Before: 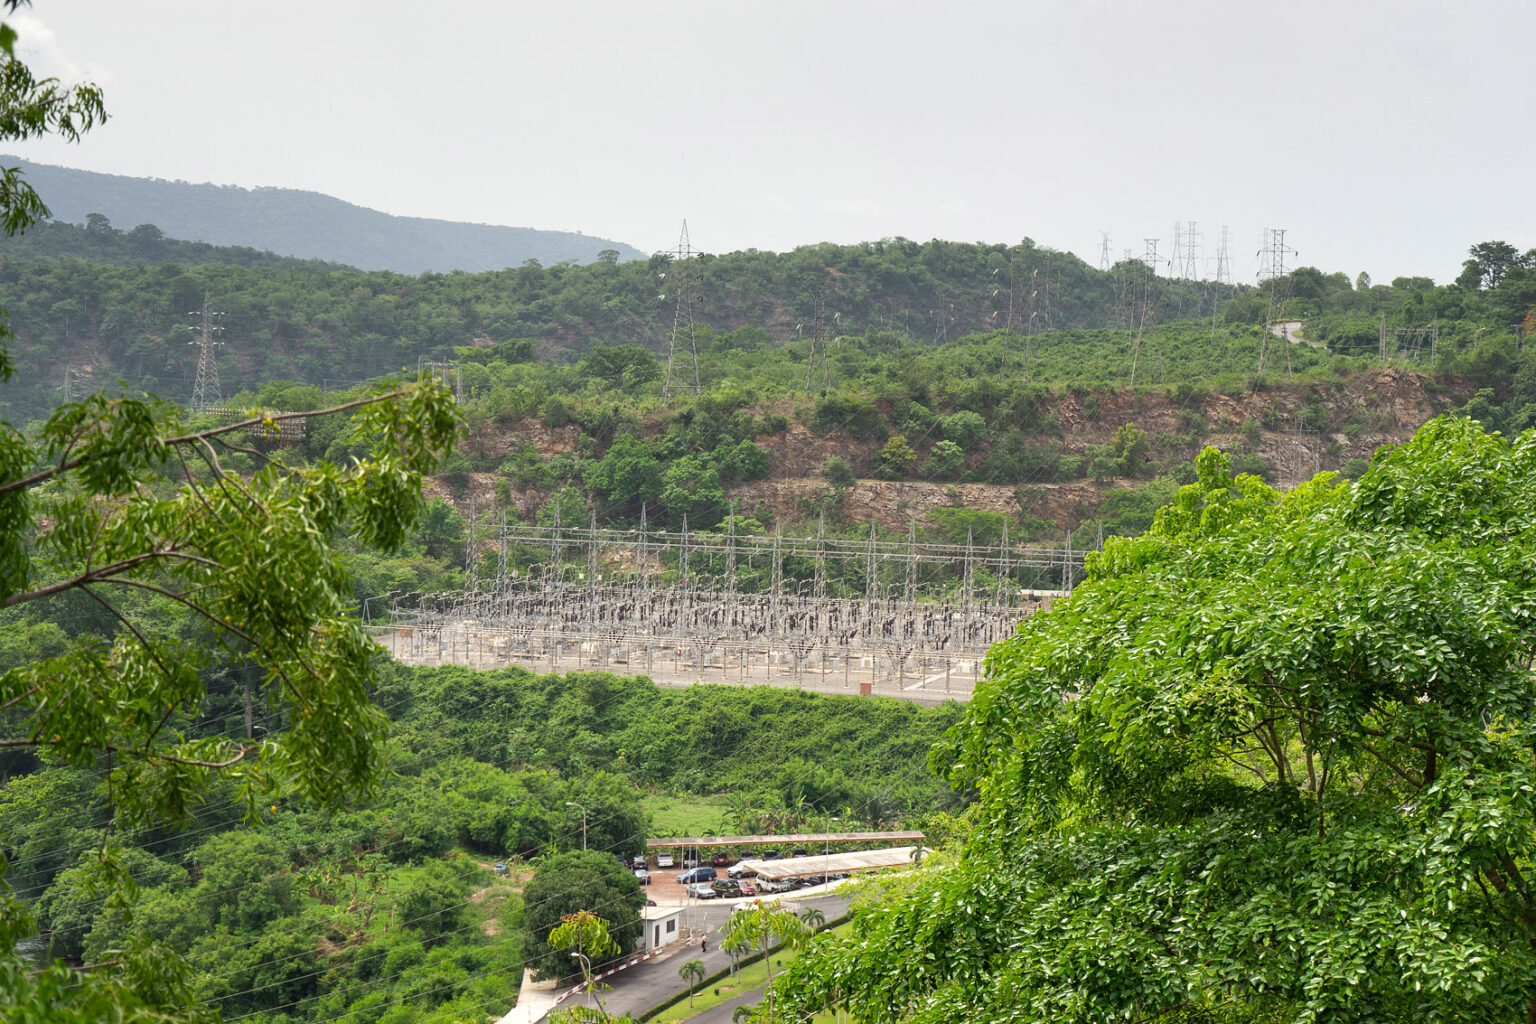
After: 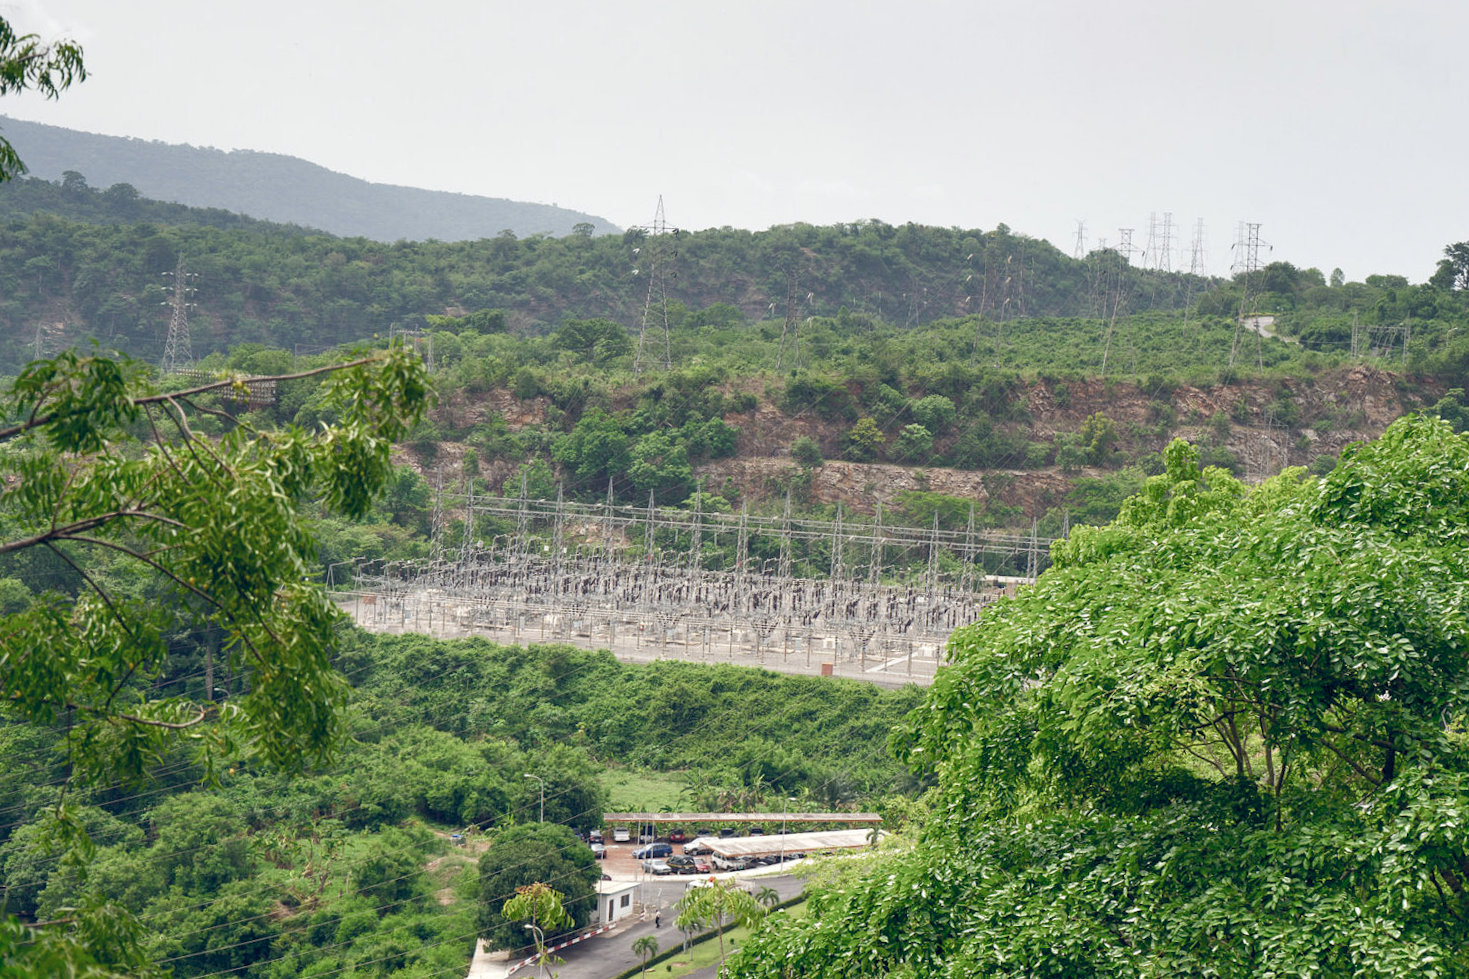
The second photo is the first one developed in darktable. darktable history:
color balance rgb: shadows lift › hue 84.48°, global offset › chroma 0.147%, global offset › hue 253.46°, perceptual saturation grading › global saturation 20%, perceptual saturation grading › highlights -49.596%, perceptual saturation grading › shadows 25.98%, perceptual brilliance grading › global brilliance 2.936%, perceptual brilliance grading › highlights -2.473%, perceptual brilliance grading › shadows 3.041%, global vibrance -23.683%
crop and rotate: angle -1.76°
